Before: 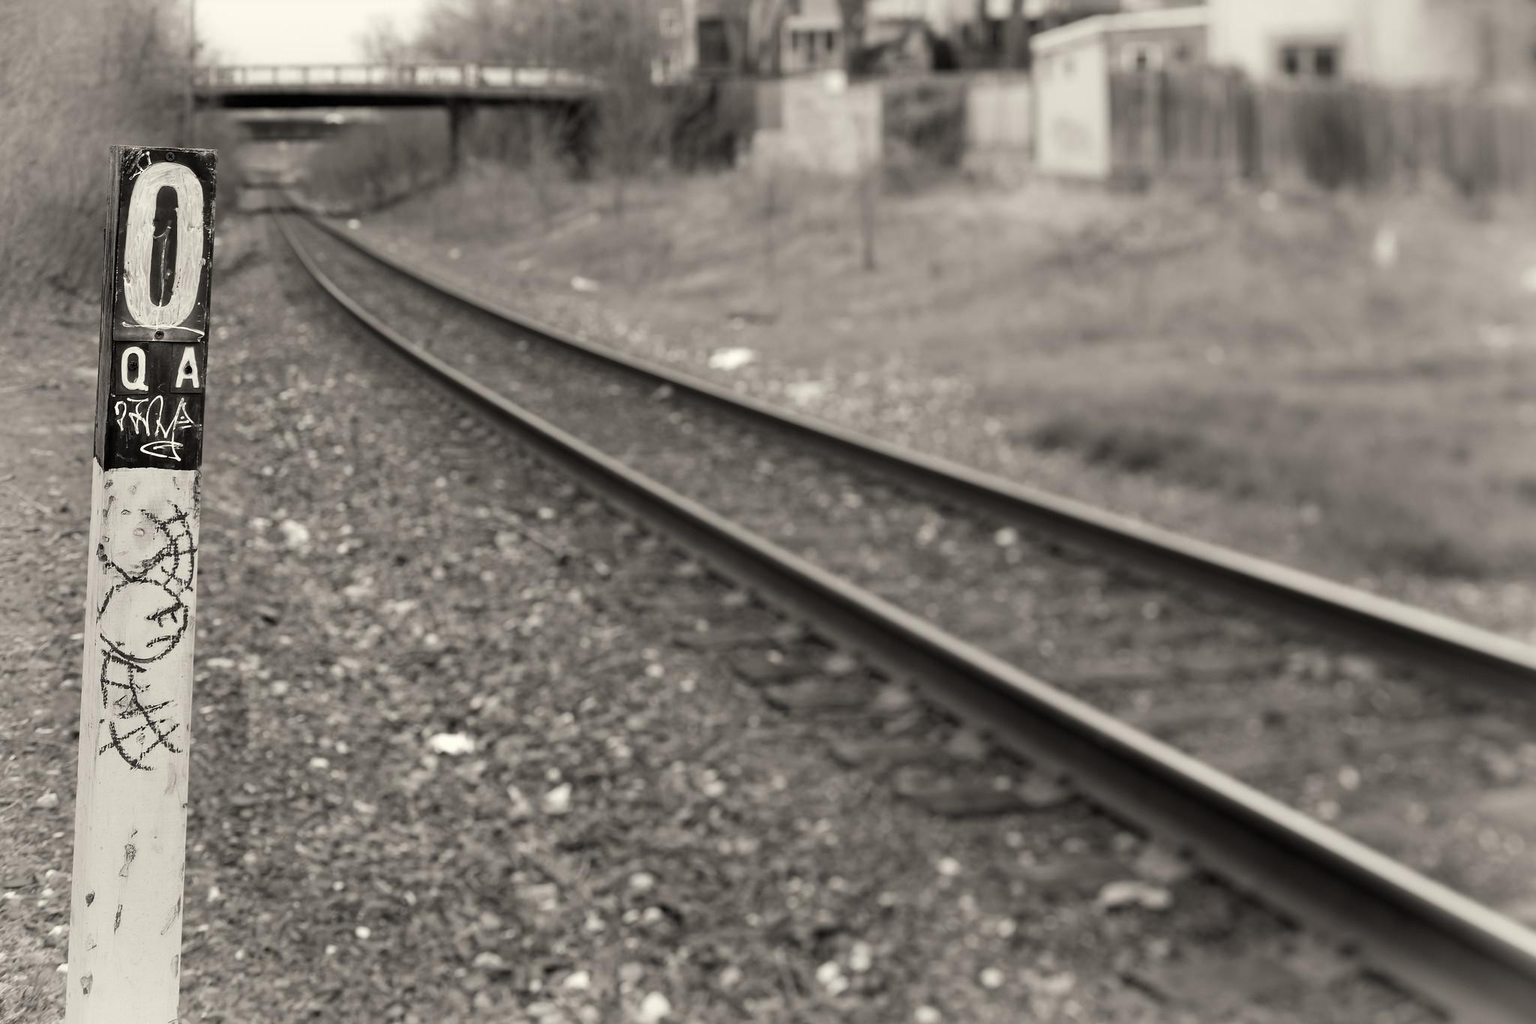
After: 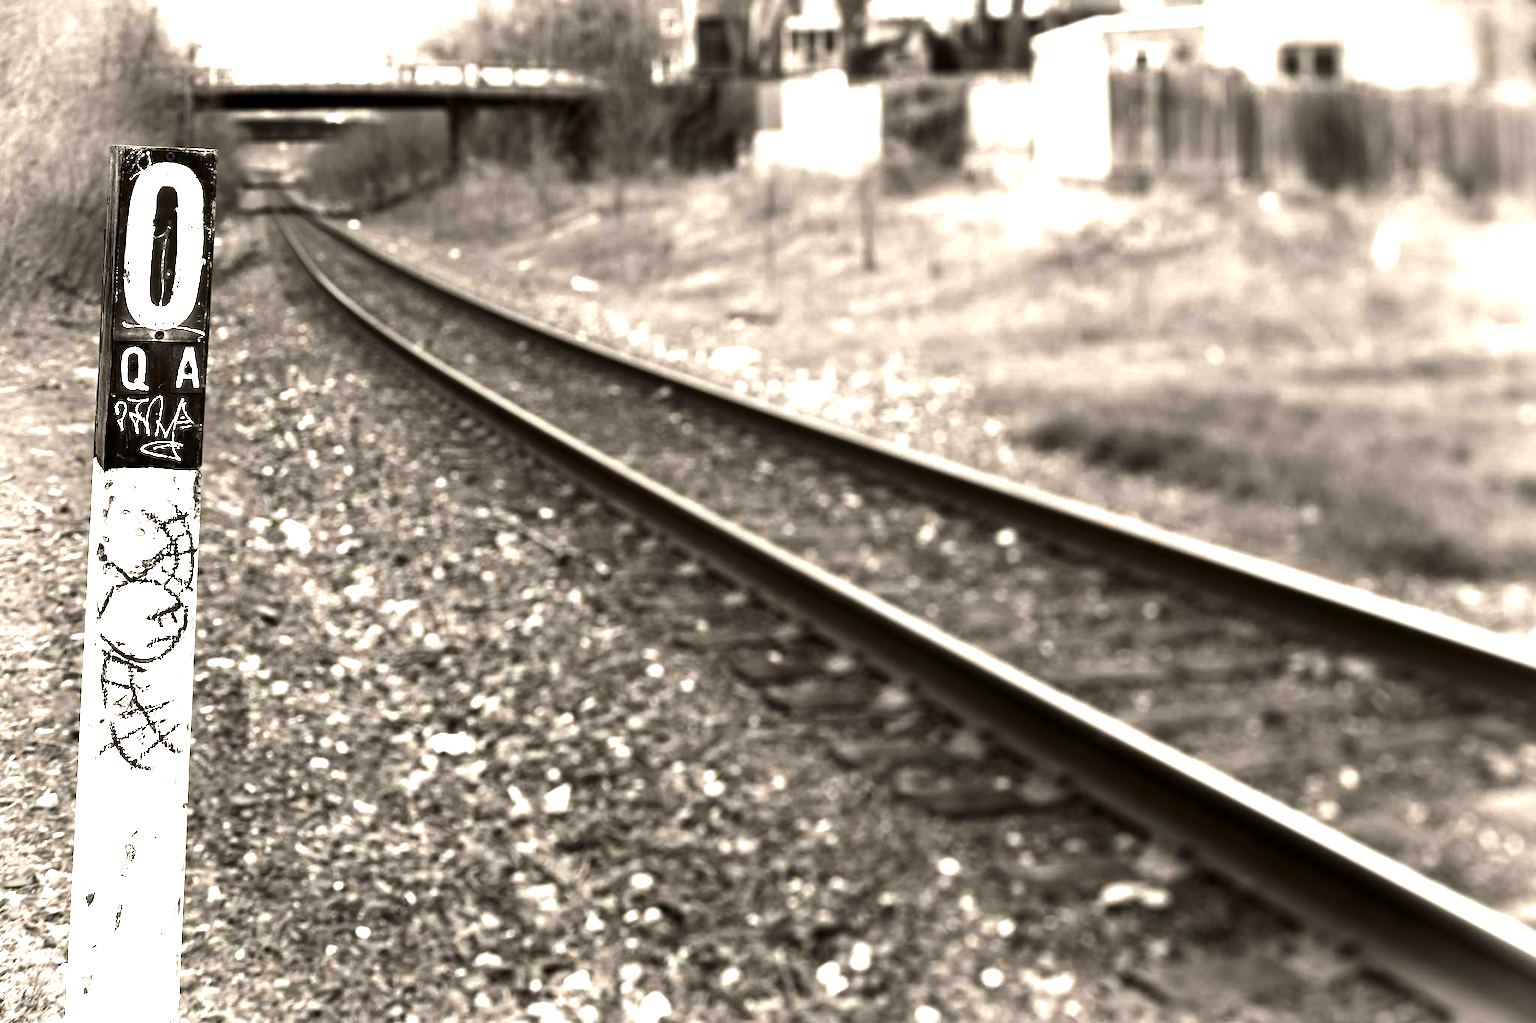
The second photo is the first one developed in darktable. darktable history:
exposure: black level correction 0, exposure 1.5 EV, compensate exposure bias true, compensate highlight preservation false
color balance rgb: linear chroma grading › global chroma 15%, perceptual saturation grading › global saturation 30%
contrast brightness saturation: brightness -0.52
